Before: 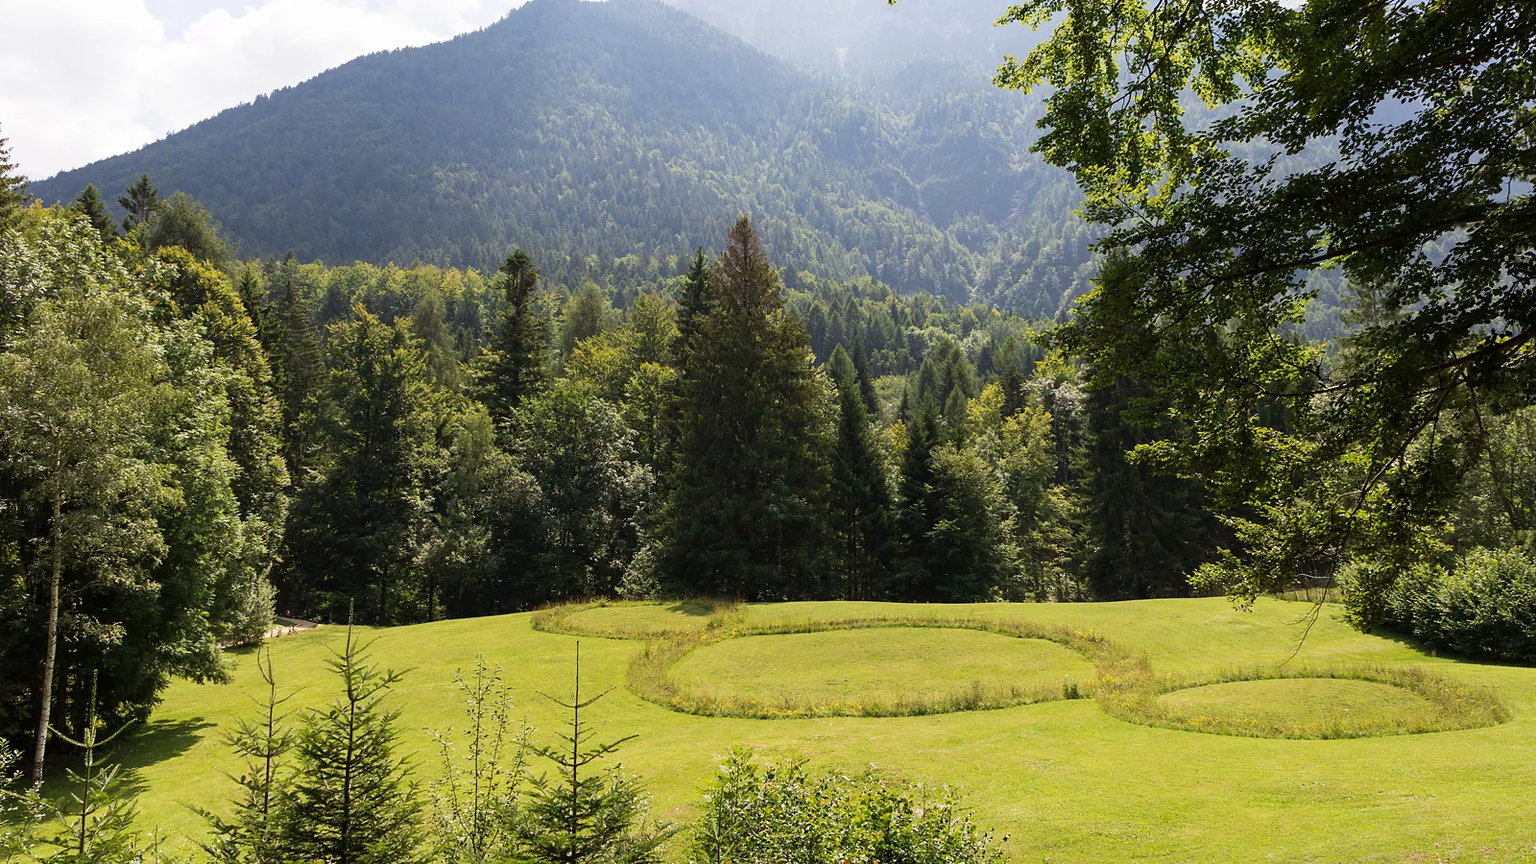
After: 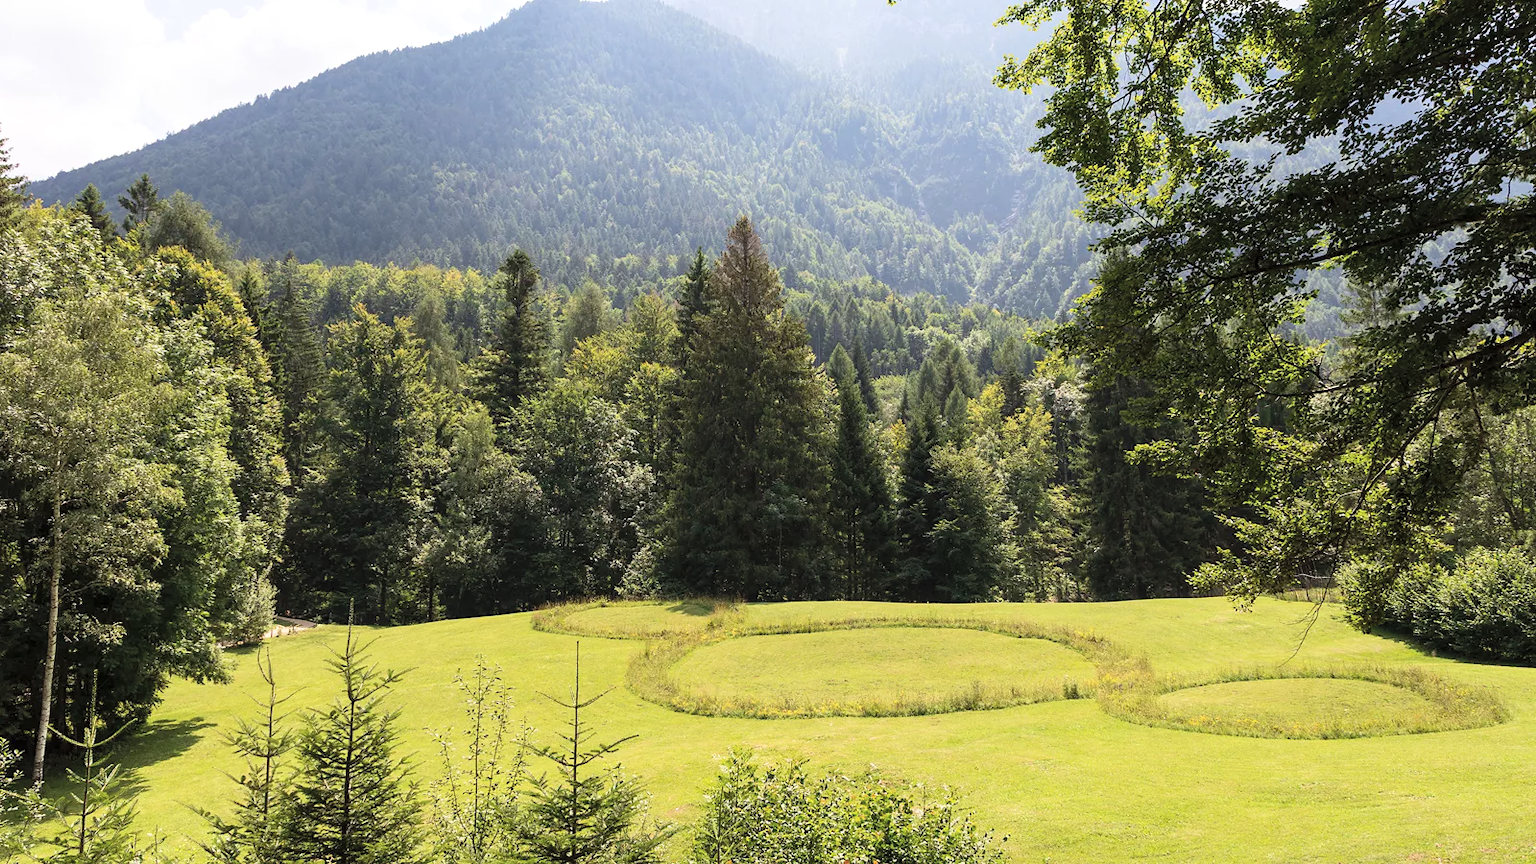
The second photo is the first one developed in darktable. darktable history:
local contrast: highlights 100%, shadows 100%, detail 120%, midtone range 0.2
contrast brightness saturation: contrast 0.14, brightness 0.21
